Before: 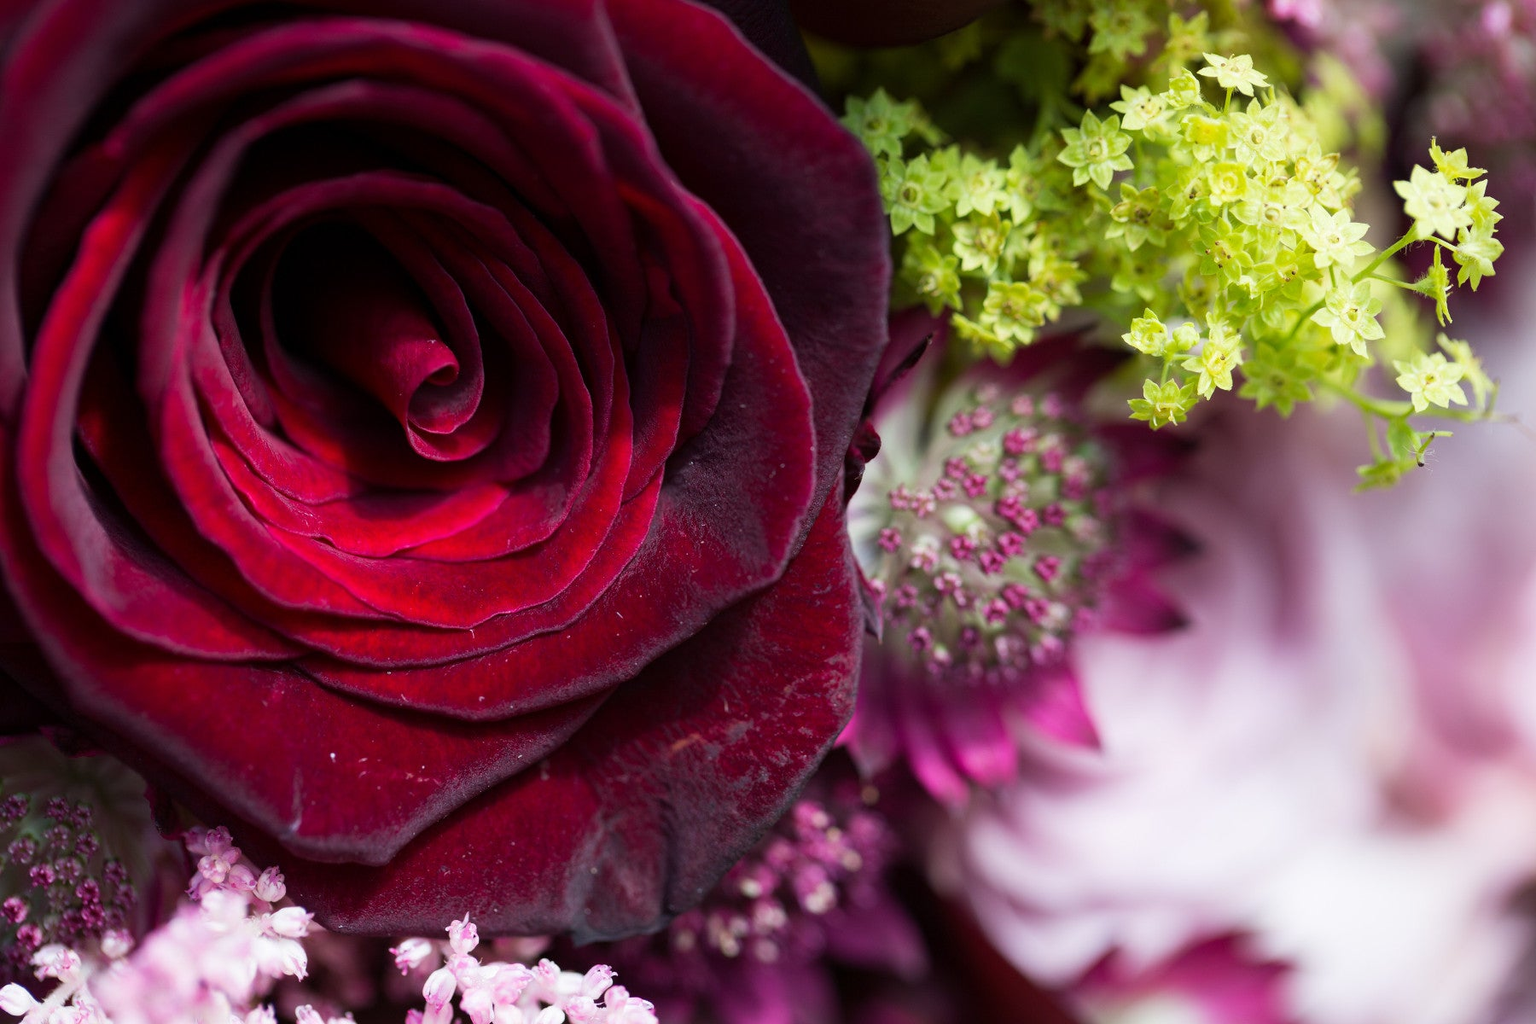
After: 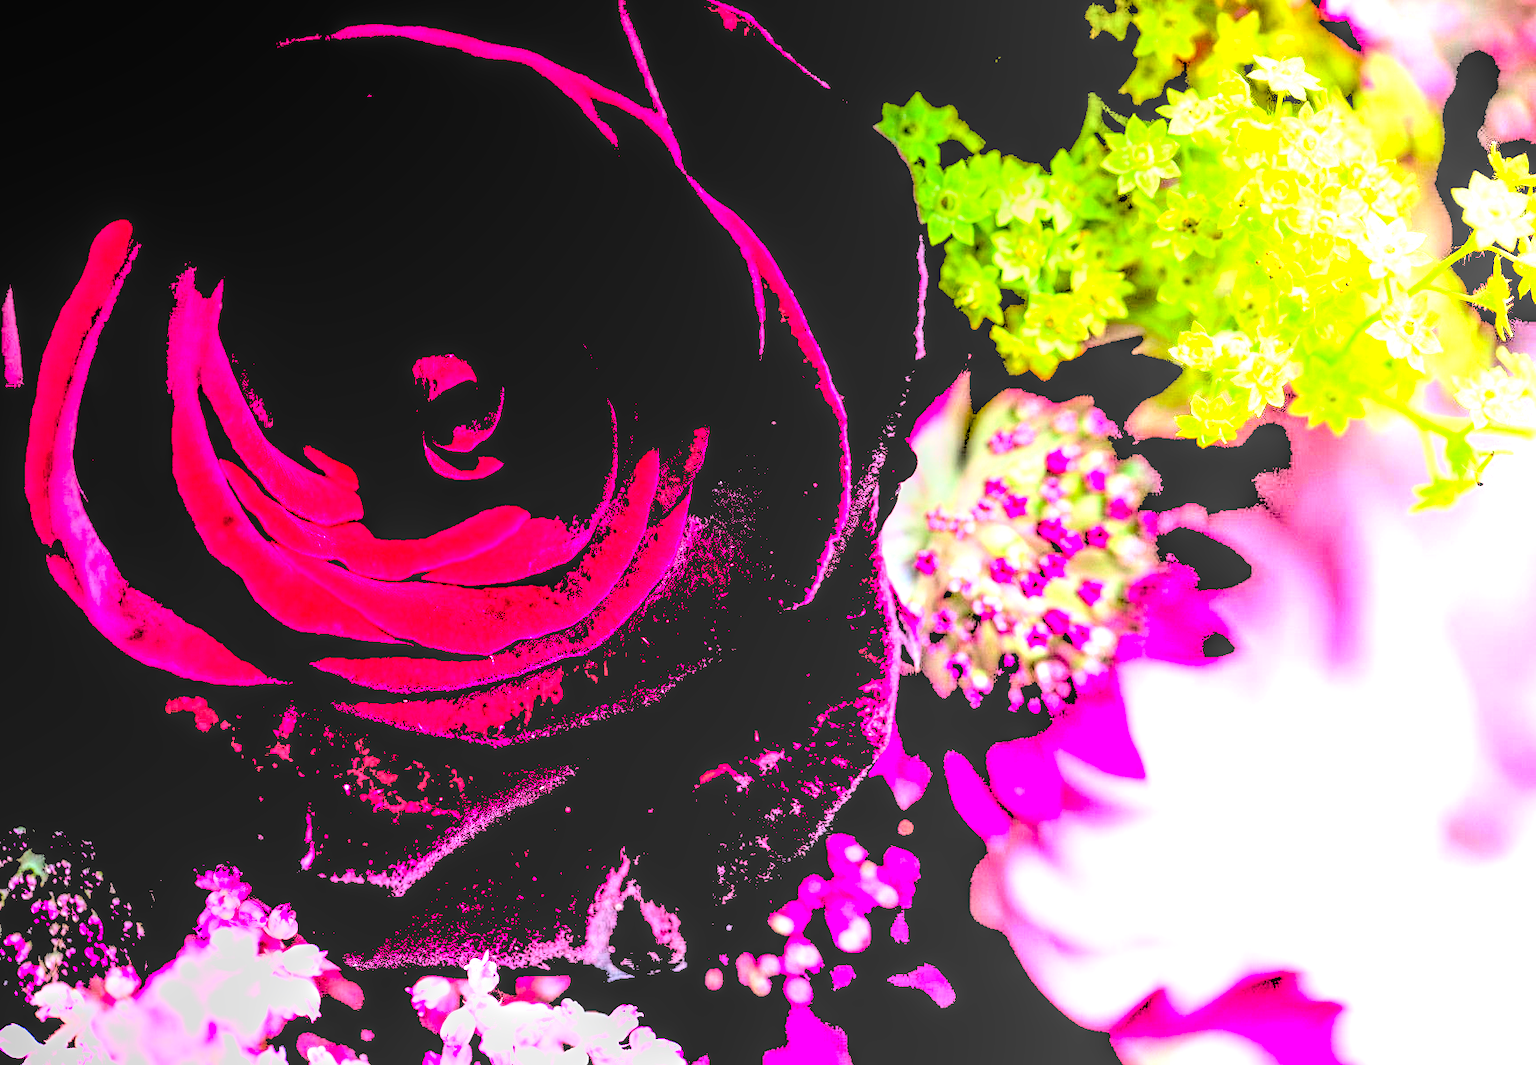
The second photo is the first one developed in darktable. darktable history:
levels: levels [0.246, 0.256, 0.506]
tone curve: curves: ch0 [(0, 0.081) (0.483, 0.453) (0.881, 0.992)], preserve colors none
filmic rgb: black relative exposure -11.38 EV, white relative exposure 3.26 EV, hardness 6.78
crop: right 3.98%, bottom 0.023%
color balance rgb: perceptual saturation grading › global saturation 20%, perceptual saturation grading › highlights -25.835%, perceptual saturation grading › shadows 49.907%, perceptual brilliance grading › global brilliance 12.17%
local contrast: highlights 3%, shadows 7%, detail 299%, midtone range 0.306
exposure: black level correction 0.002, exposure -0.199 EV, compensate exposure bias true, compensate highlight preservation false
